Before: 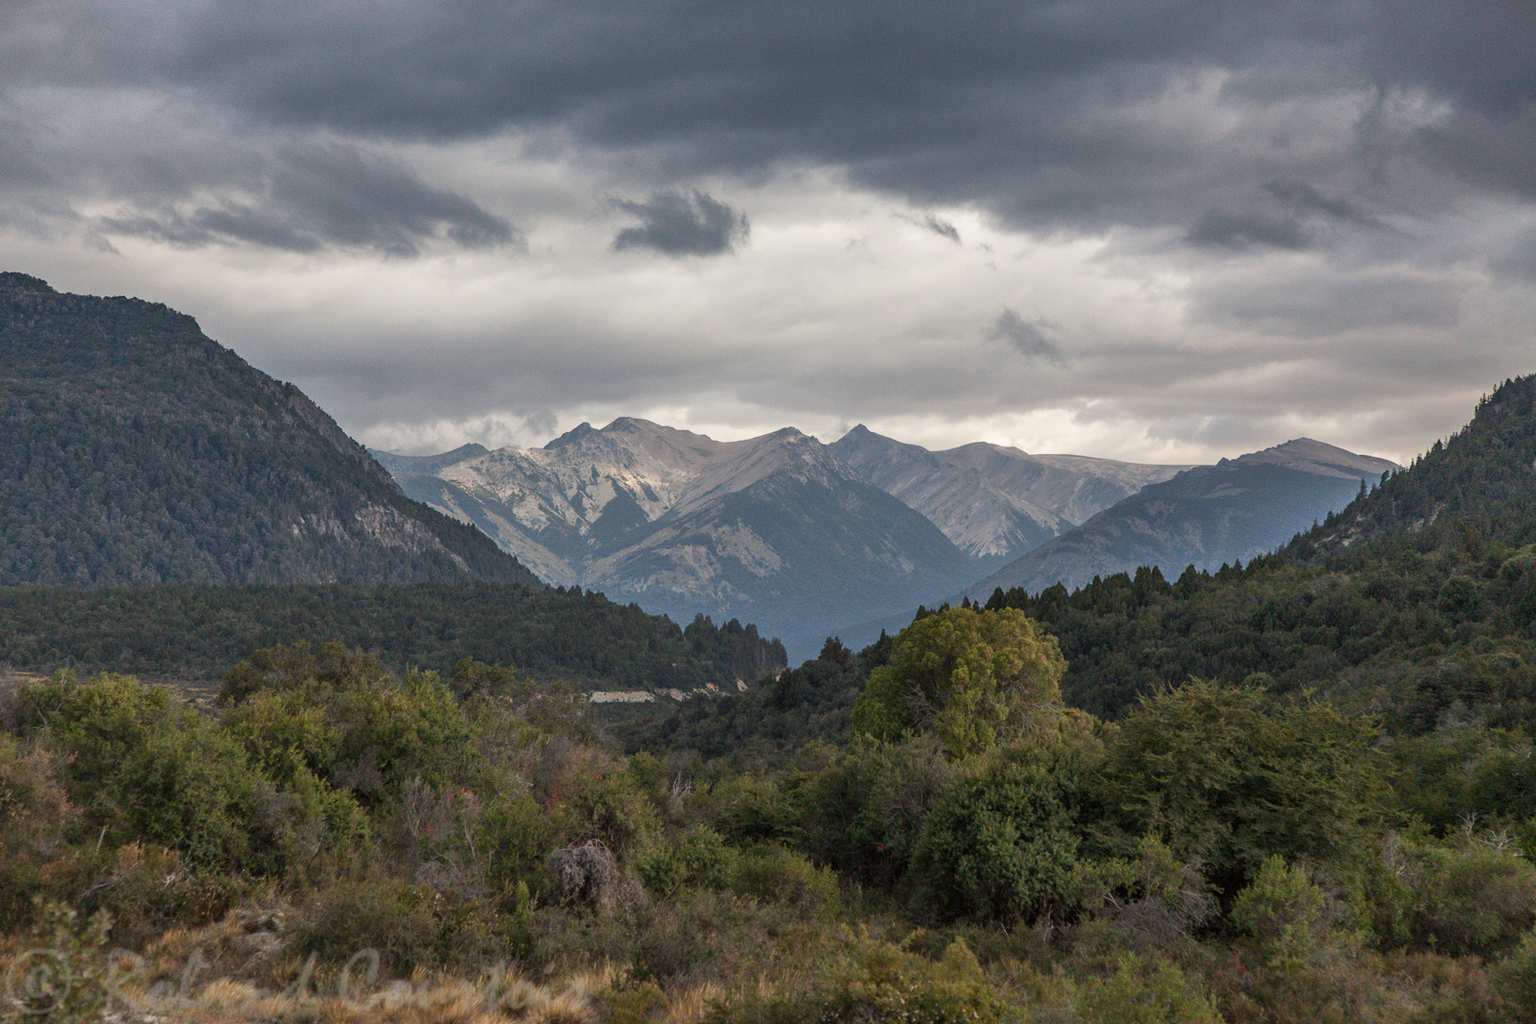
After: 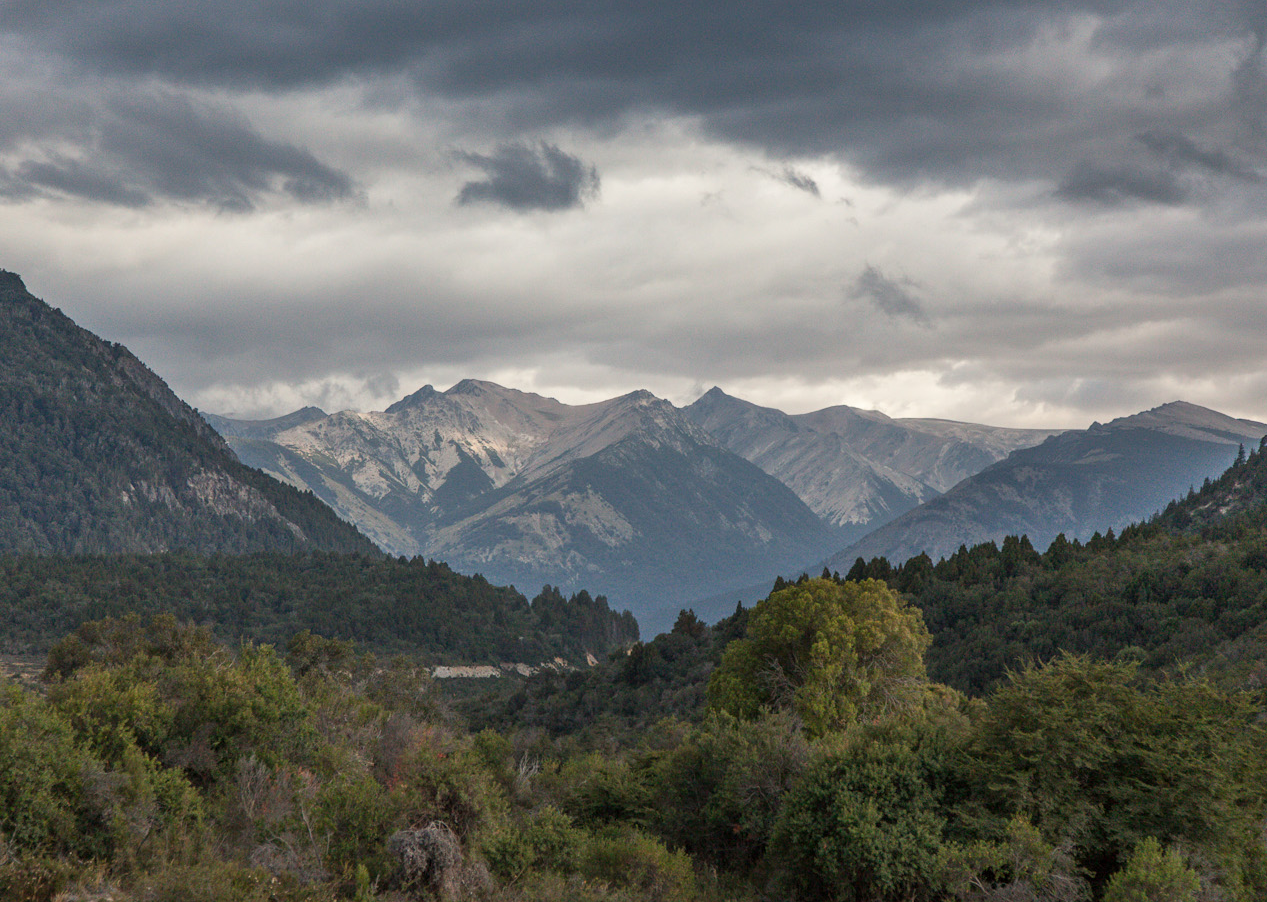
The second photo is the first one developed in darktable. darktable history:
crop: left 11.497%, top 5.366%, right 9.605%, bottom 10.387%
